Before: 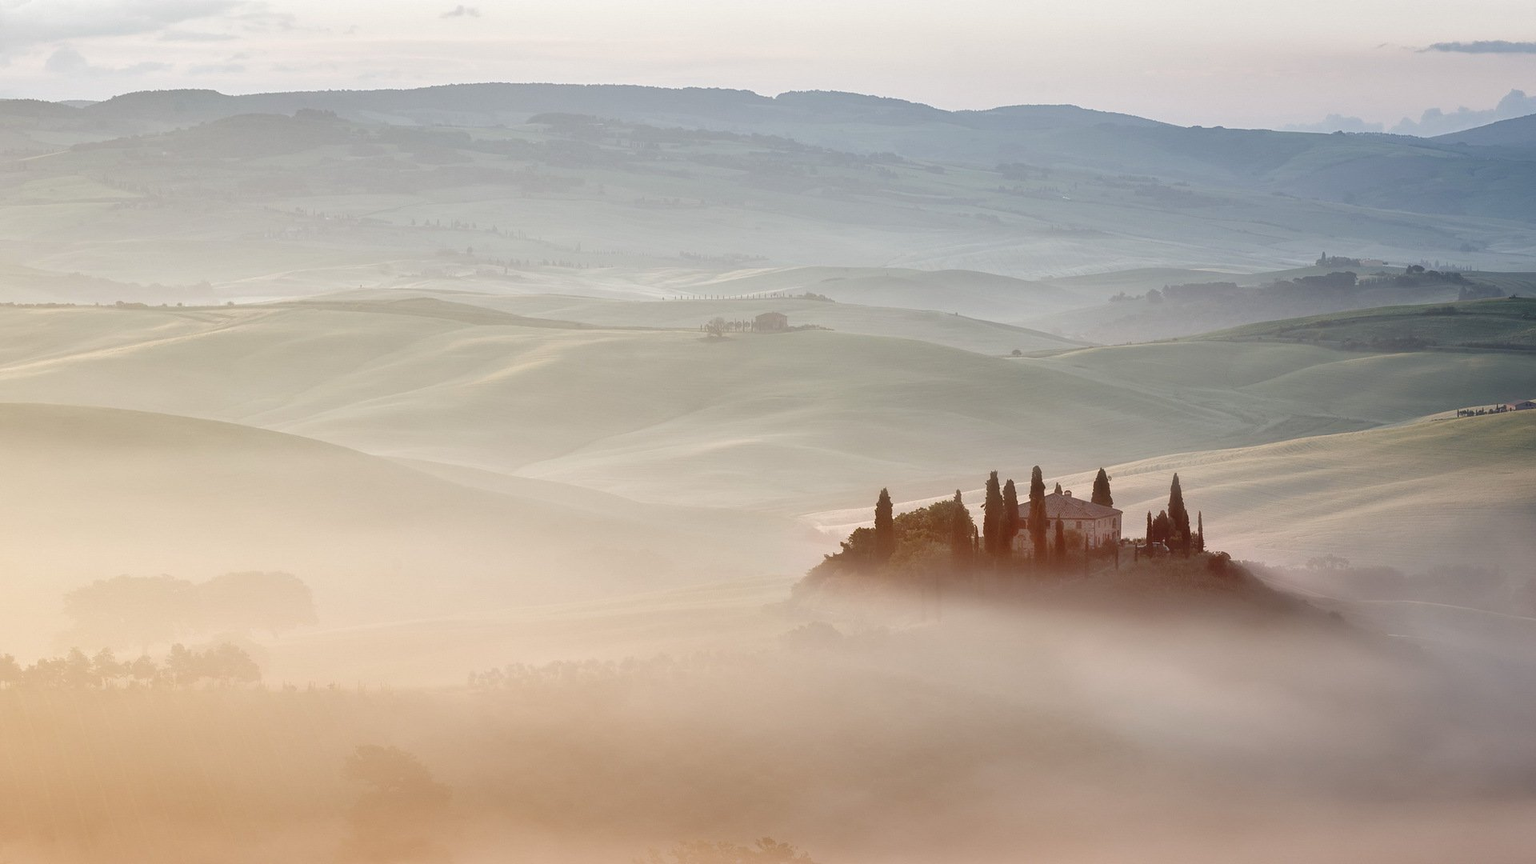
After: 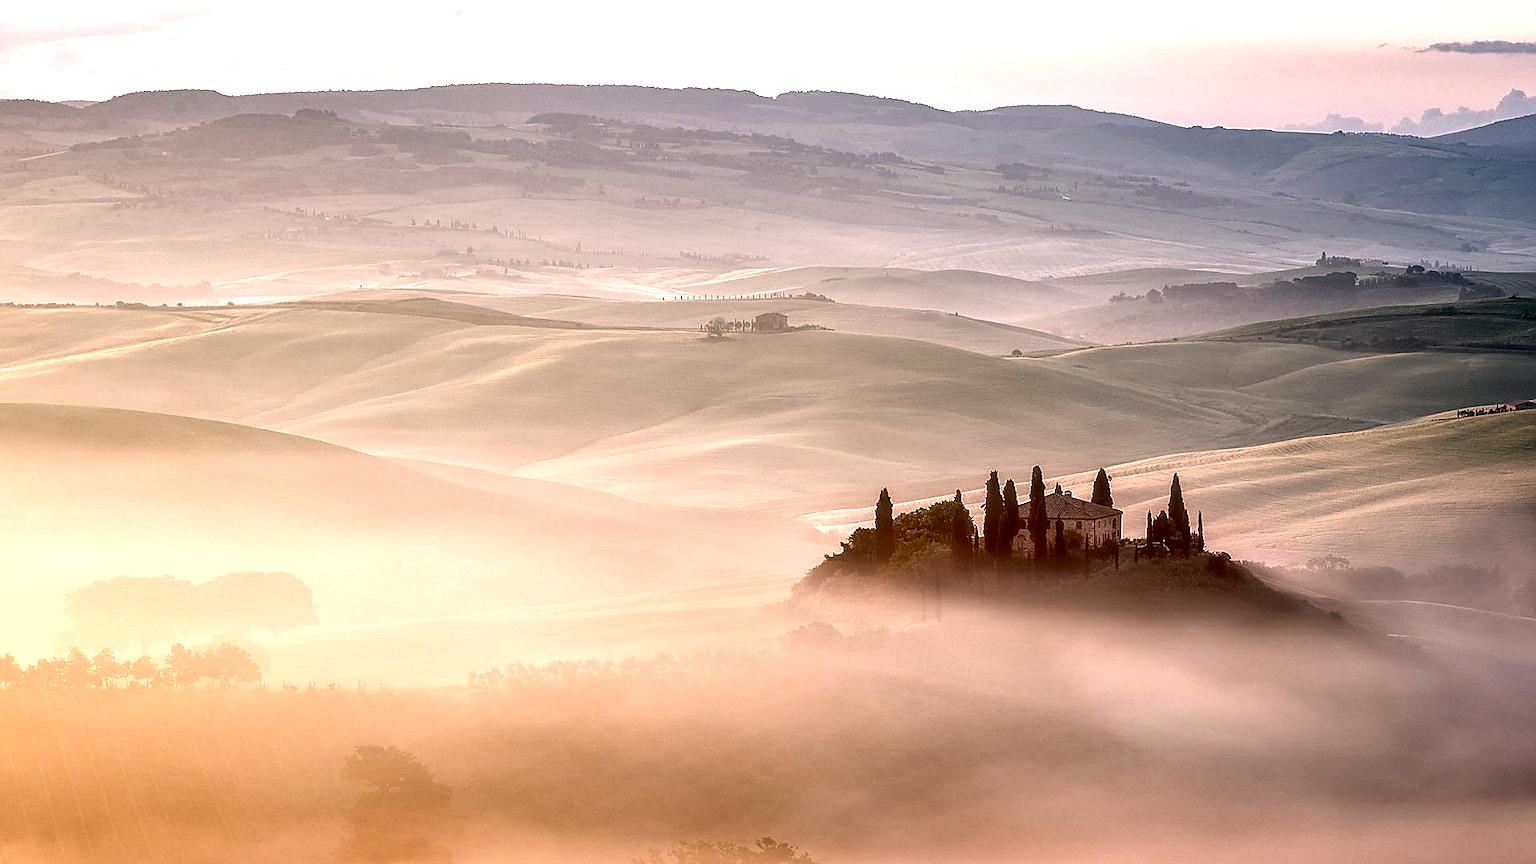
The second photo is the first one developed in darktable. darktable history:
color balance rgb: highlights gain › chroma 0.963%, highlights gain › hue 23.97°, perceptual saturation grading › global saturation 30.541%, perceptual brilliance grading › global brilliance 14.864%, perceptual brilliance grading › shadows -35.331%, global vibrance 9.82%
color correction: highlights a* 7.82, highlights b* 3.79
sharpen: radius 1.412, amount 1.238, threshold 0.65
local contrast: highlights 21%, shadows 69%, detail 170%
